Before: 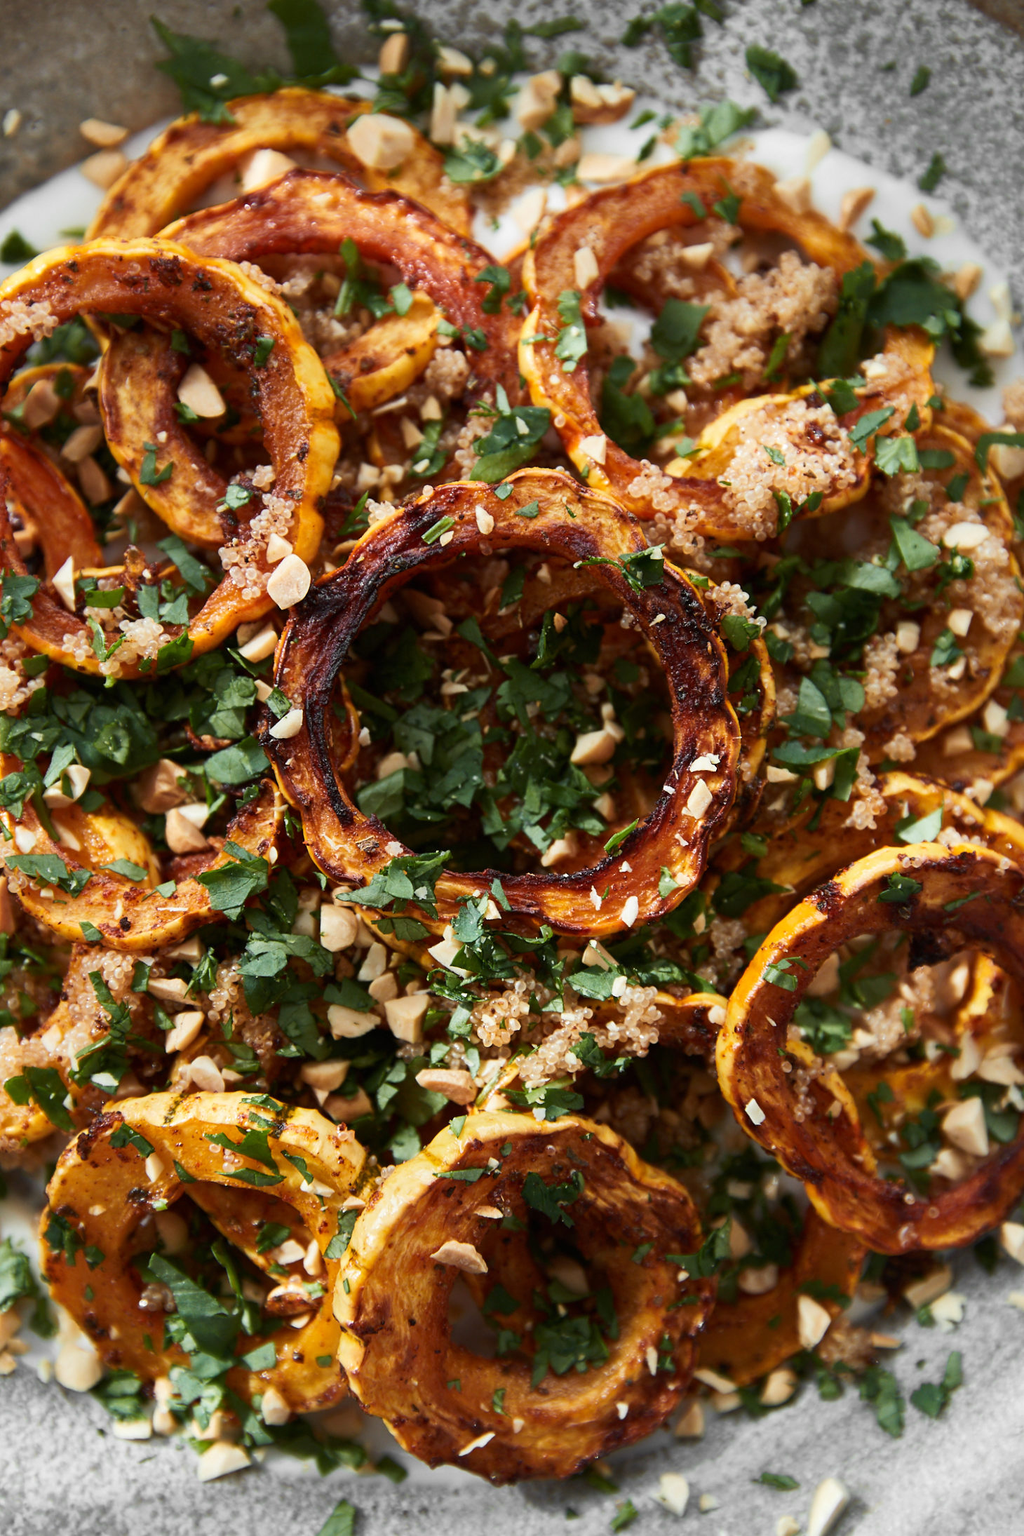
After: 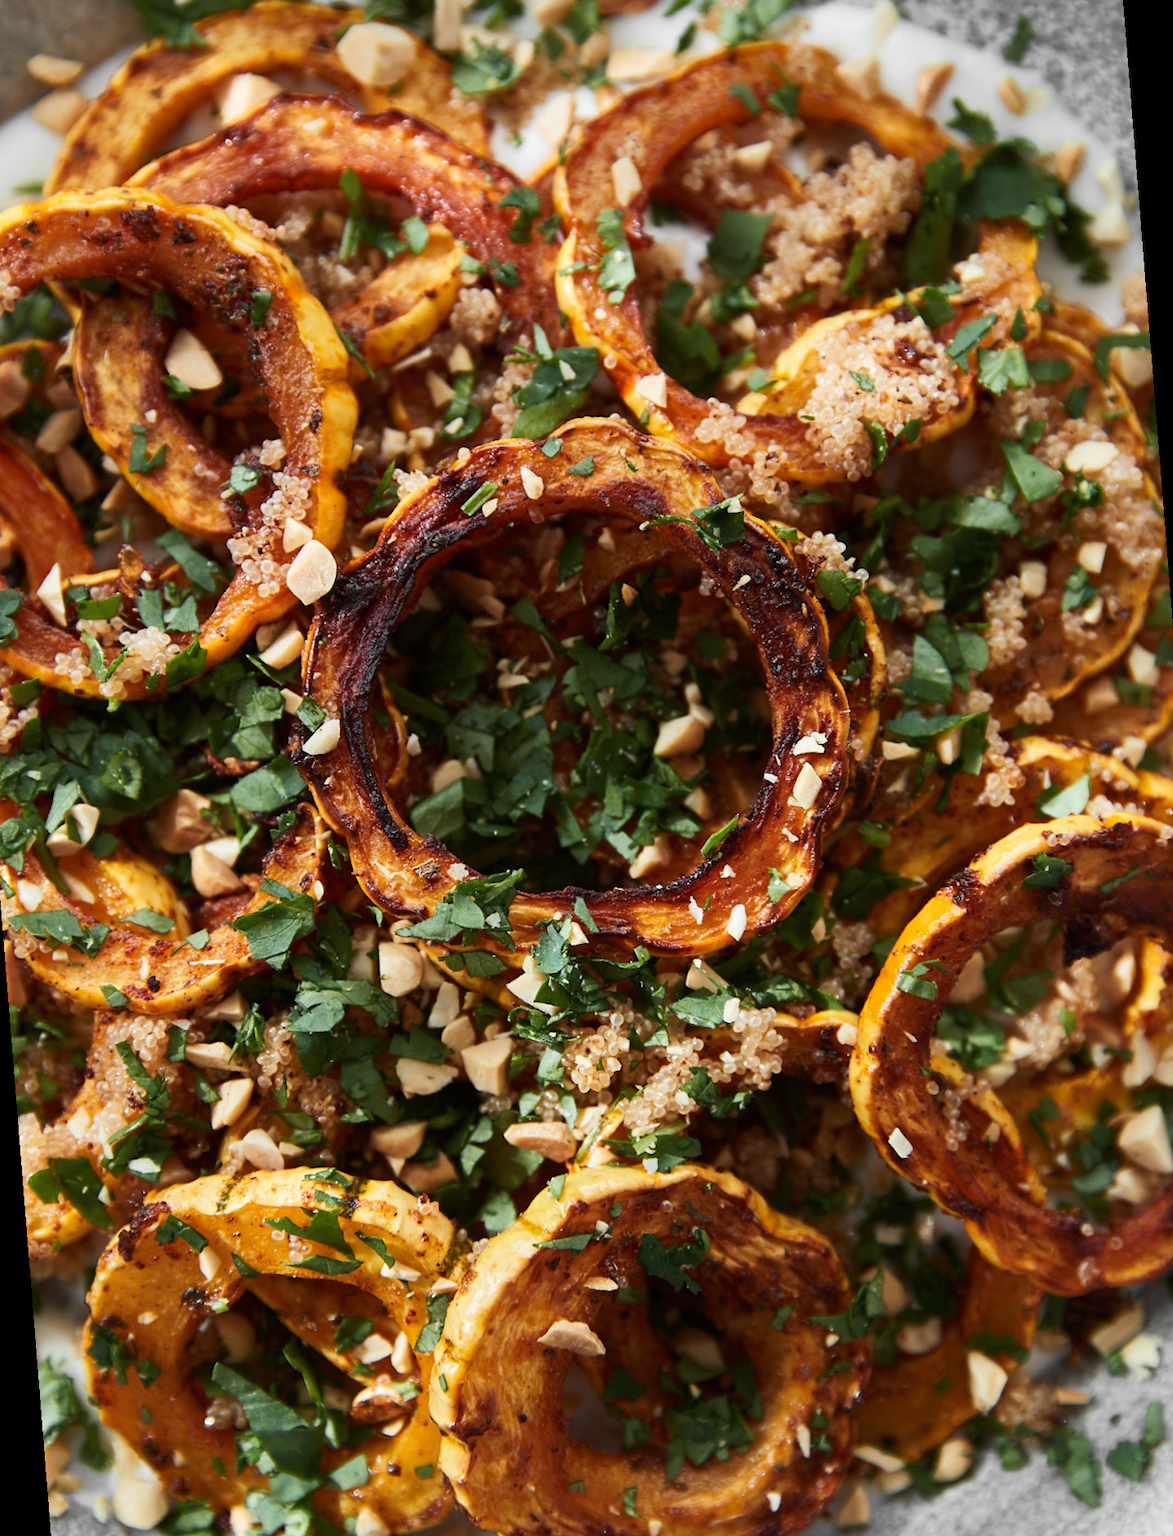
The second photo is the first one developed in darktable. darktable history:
rotate and perspective: rotation -4.57°, crop left 0.054, crop right 0.944, crop top 0.087, crop bottom 0.914
crop: left 0.434%, top 0.485%, right 0.244%, bottom 0.386%
